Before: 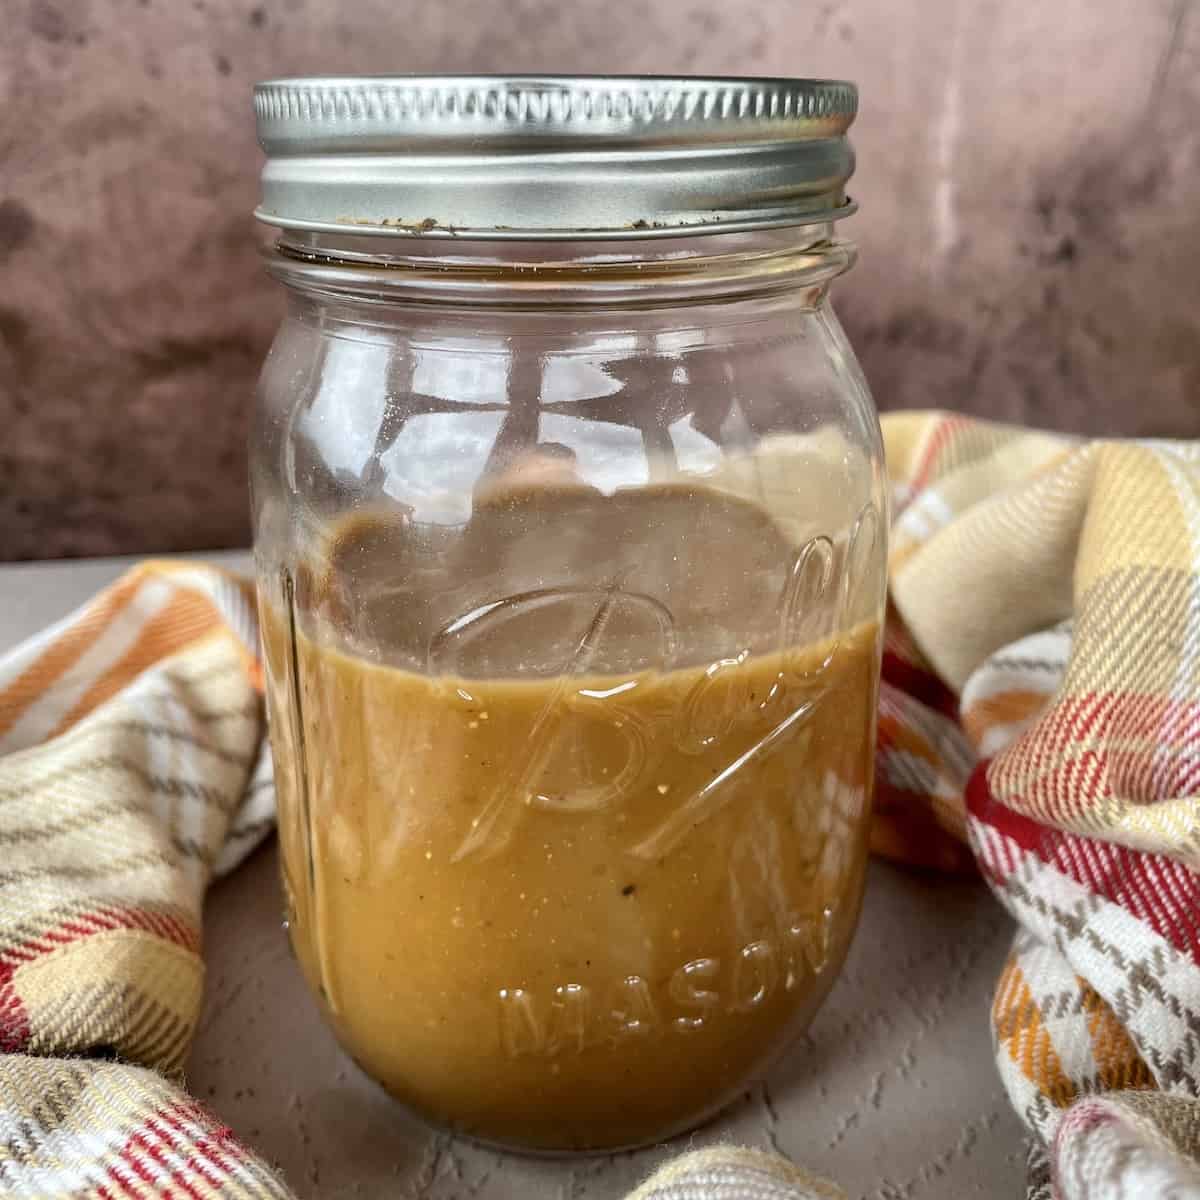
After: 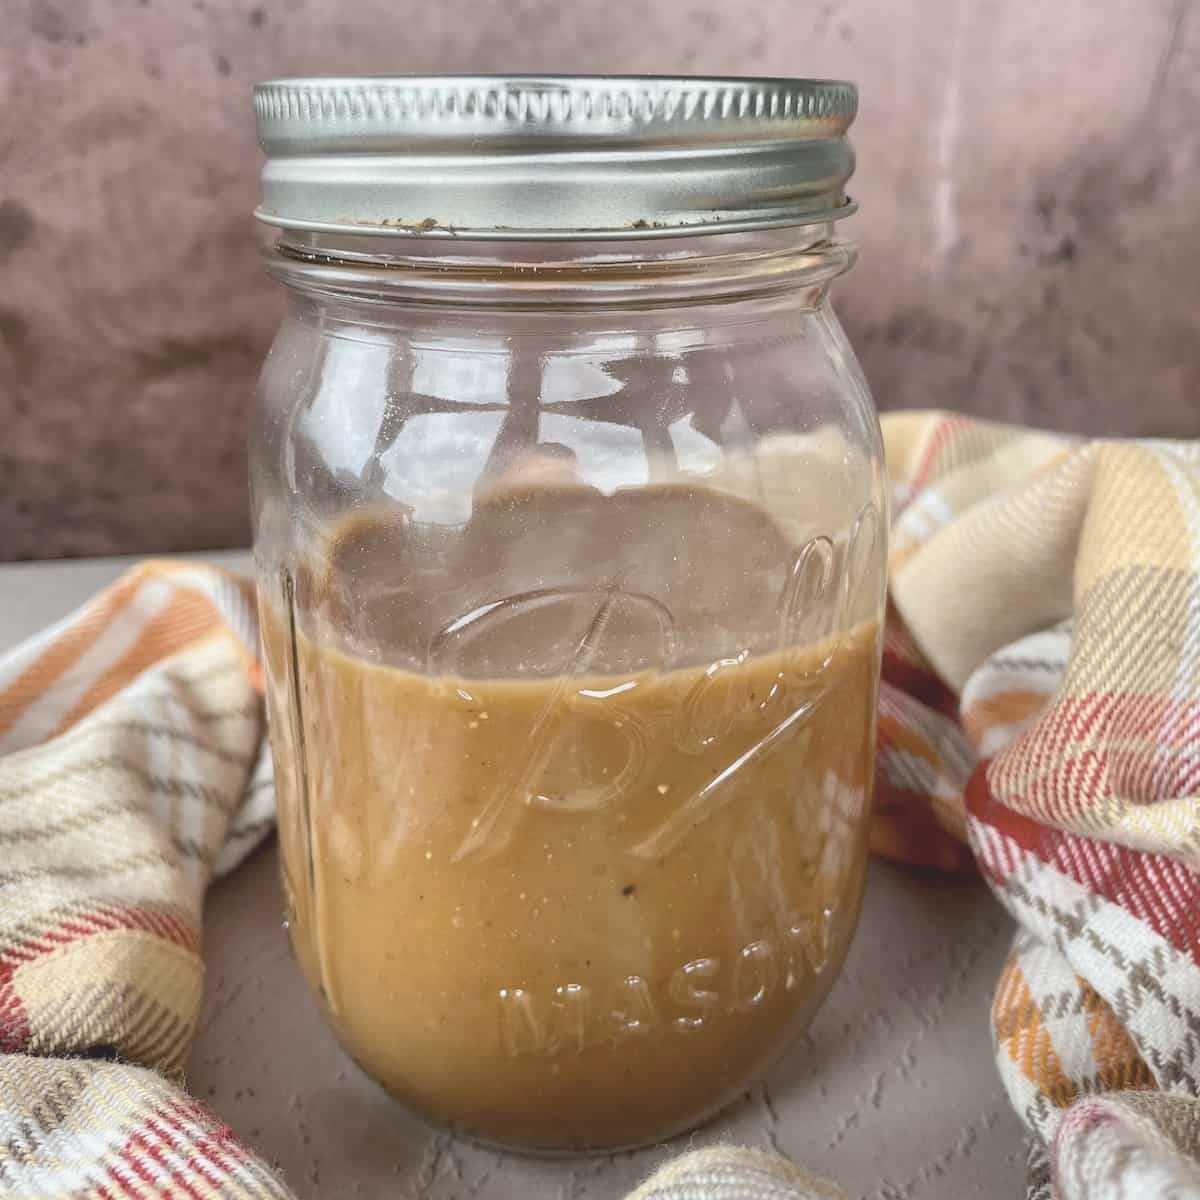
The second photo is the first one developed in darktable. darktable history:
contrast brightness saturation: contrast -0.26, saturation -0.43
white balance: emerald 1
exposure: exposure 0.493 EV, compensate highlight preservation false
